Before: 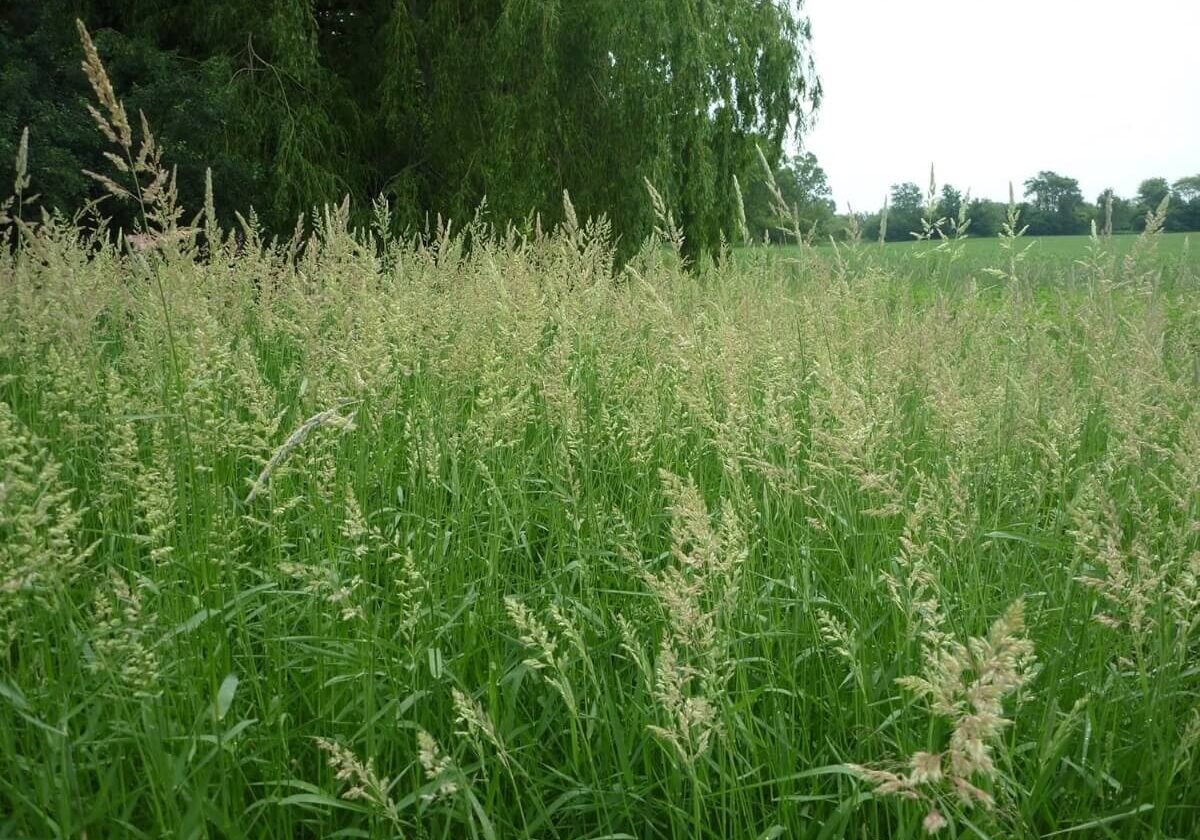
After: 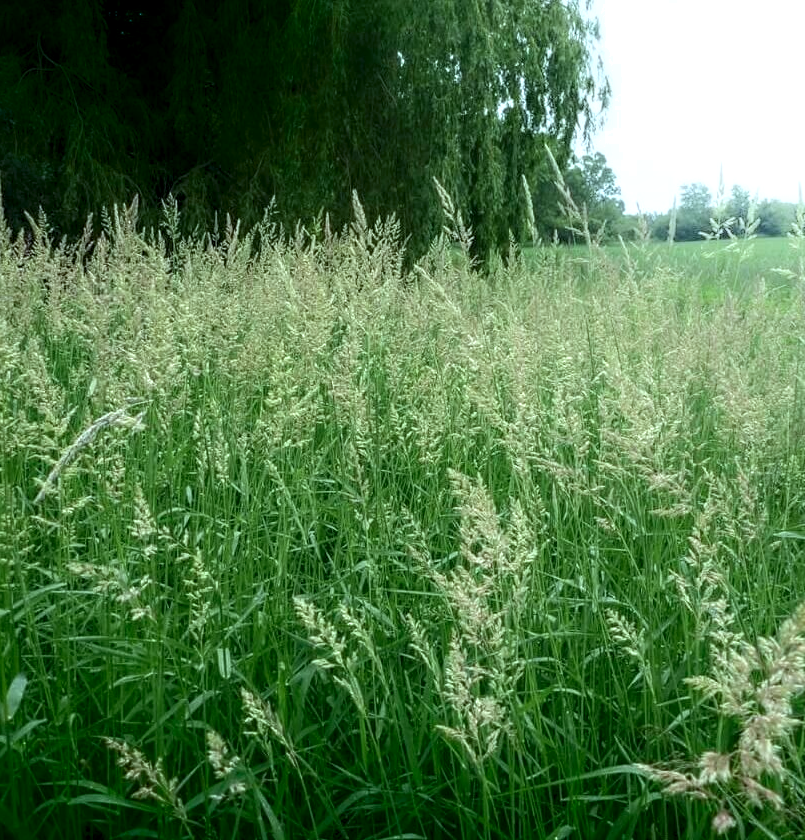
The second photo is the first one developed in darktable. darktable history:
local contrast: detail 150%
shadows and highlights: shadows -89.16, highlights 90.72, soften with gaussian
color calibration: illuminant Planckian (black body), x 0.368, y 0.36, temperature 4274.66 K
crop and rotate: left 17.625%, right 15.27%
